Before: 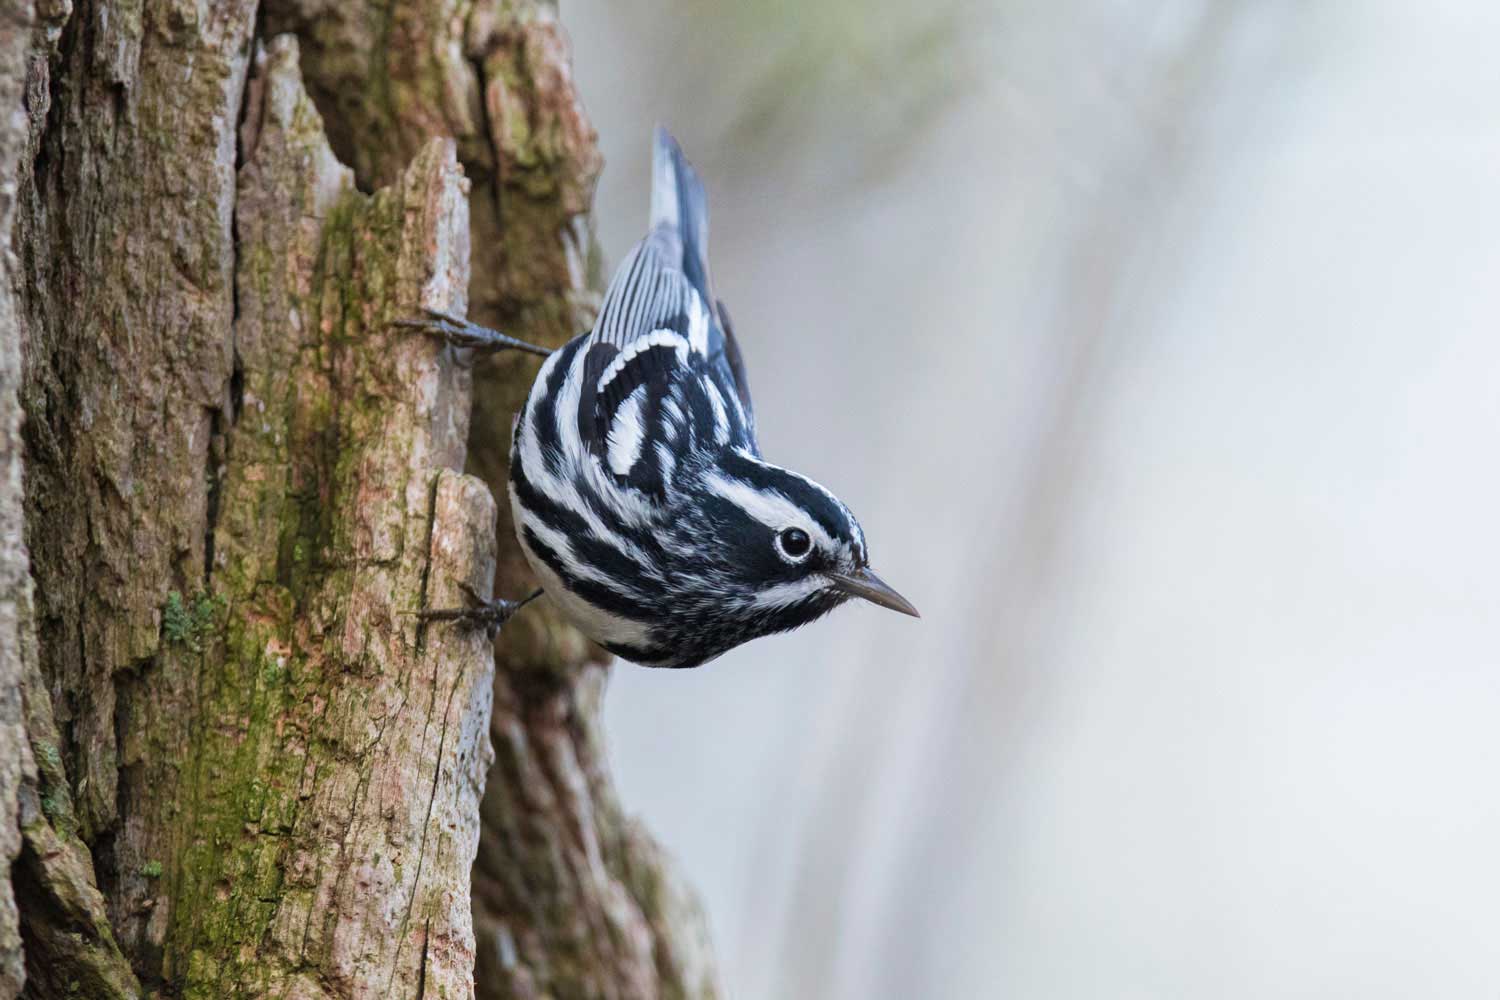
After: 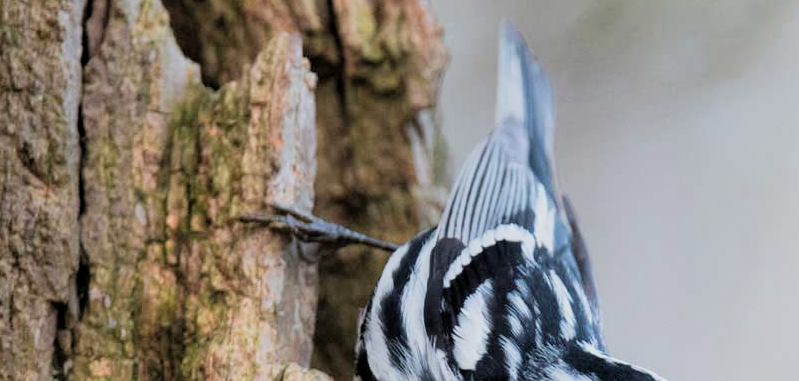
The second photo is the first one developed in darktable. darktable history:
exposure: exposure 0.081 EV, compensate highlight preservation false
color zones: curves: ch0 [(0.018, 0.548) (0.197, 0.654) (0.425, 0.447) (0.605, 0.658) (0.732, 0.579)]; ch1 [(0.105, 0.531) (0.224, 0.531) (0.386, 0.39) (0.618, 0.456) (0.732, 0.456) (0.956, 0.421)]; ch2 [(0.039, 0.583) (0.215, 0.465) (0.399, 0.544) (0.465, 0.548) (0.614, 0.447) (0.724, 0.43) (0.882, 0.623) (0.956, 0.632)]
crop: left 10.333%, top 10.573%, right 36.393%, bottom 51.282%
contrast equalizer: octaves 7, y [[0.6 ×6], [0.55 ×6], [0 ×6], [0 ×6], [0 ×6]], mix -0.219
filmic rgb: black relative exposure -7.71 EV, white relative exposure 4.4 EV, target black luminance 0%, hardness 3.76, latitude 50.86%, contrast 1.074, highlights saturation mix 9.68%, shadows ↔ highlights balance -0.223%
